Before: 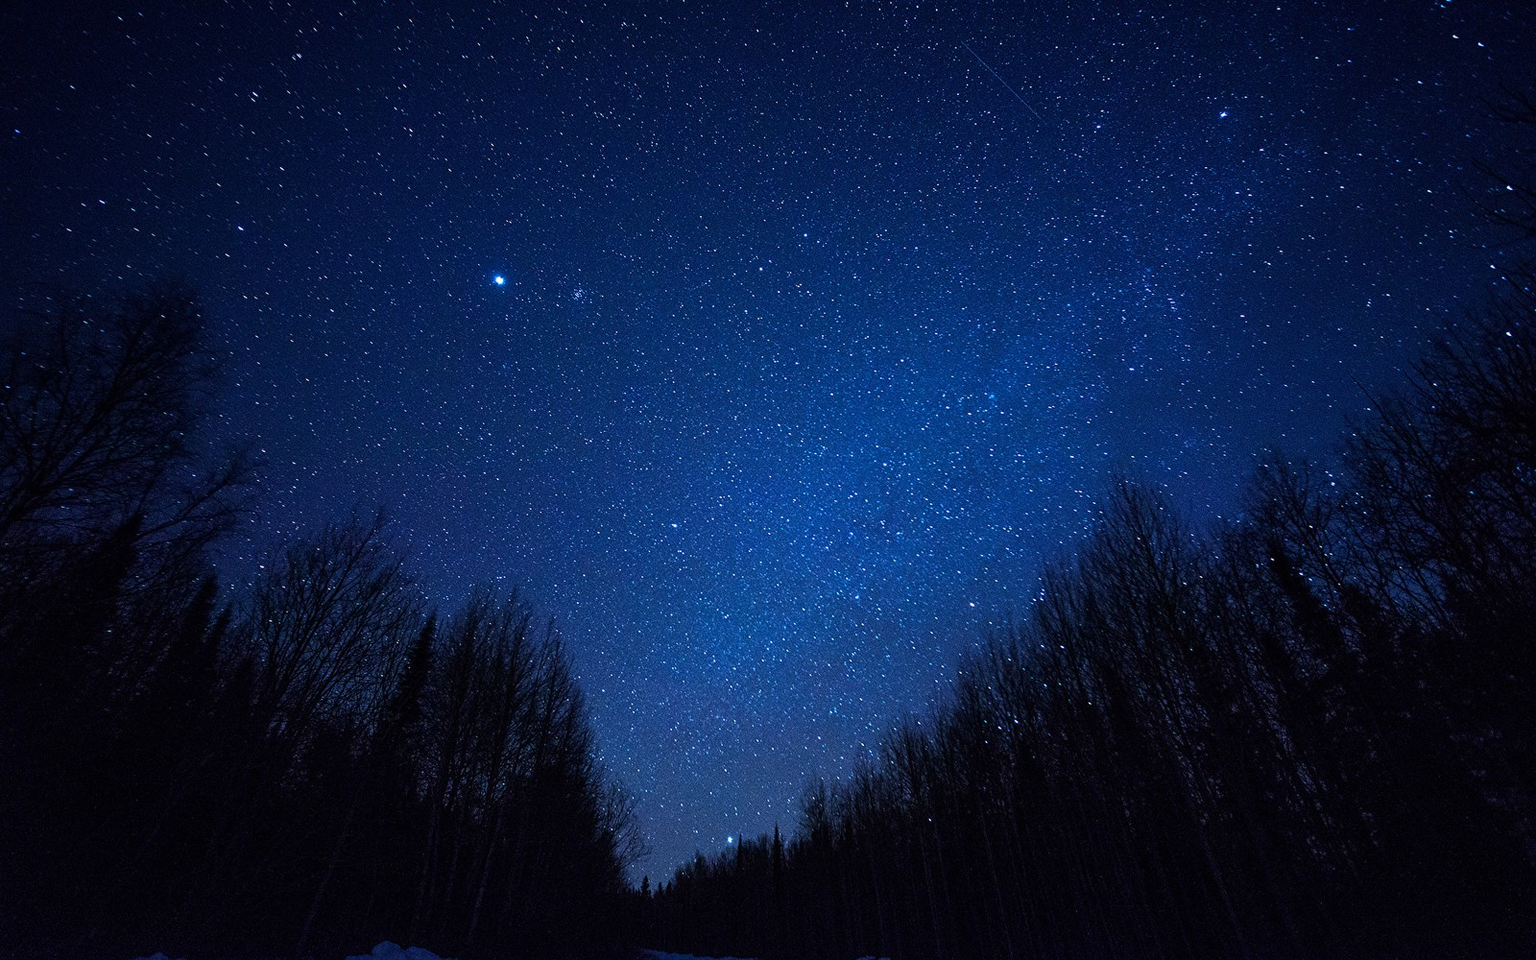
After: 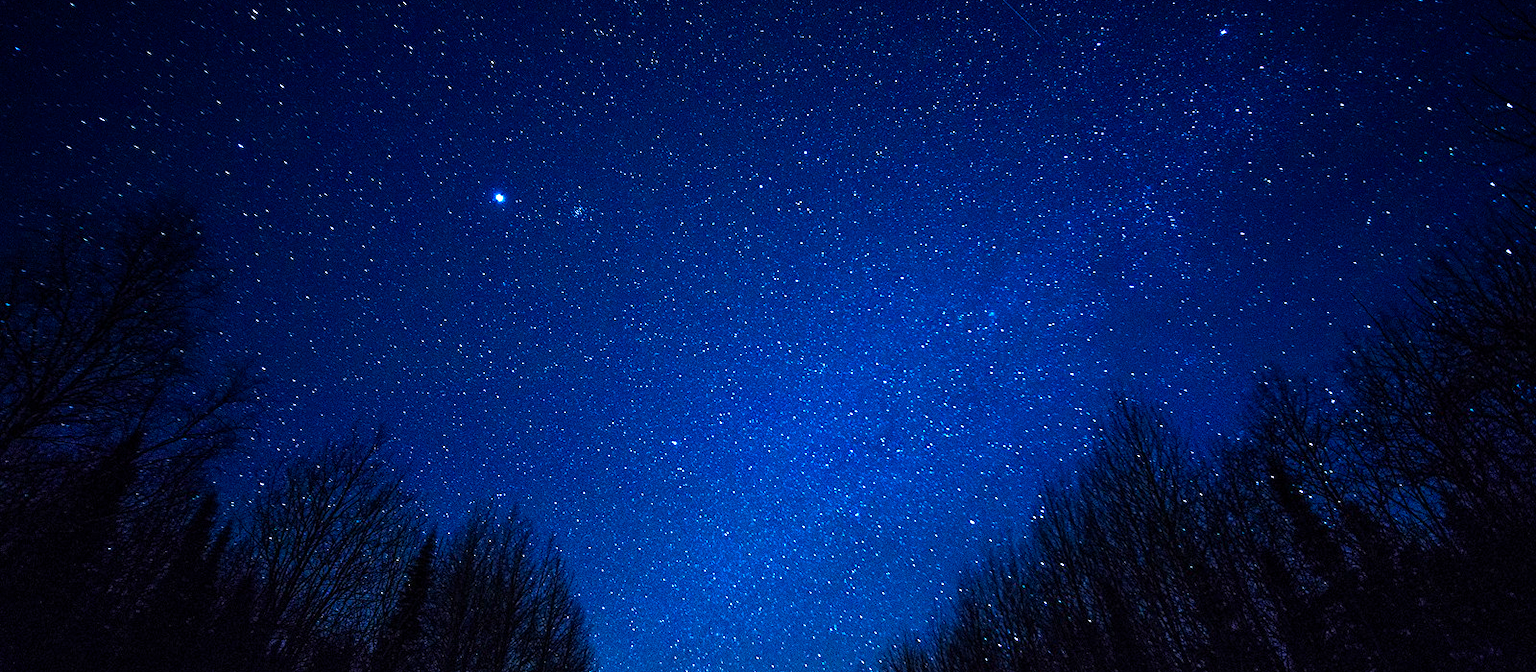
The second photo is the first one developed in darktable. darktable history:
color balance rgb: linear chroma grading › mid-tones 7.612%, perceptual saturation grading › global saturation 36.637%, perceptual saturation grading › shadows 34.936%, perceptual brilliance grading › global brilliance 11.741%, perceptual brilliance grading › highlights 14.707%, global vibrance 9.903%
crop and rotate: top 8.655%, bottom 21.183%
exposure: compensate exposure bias true, compensate highlight preservation false
